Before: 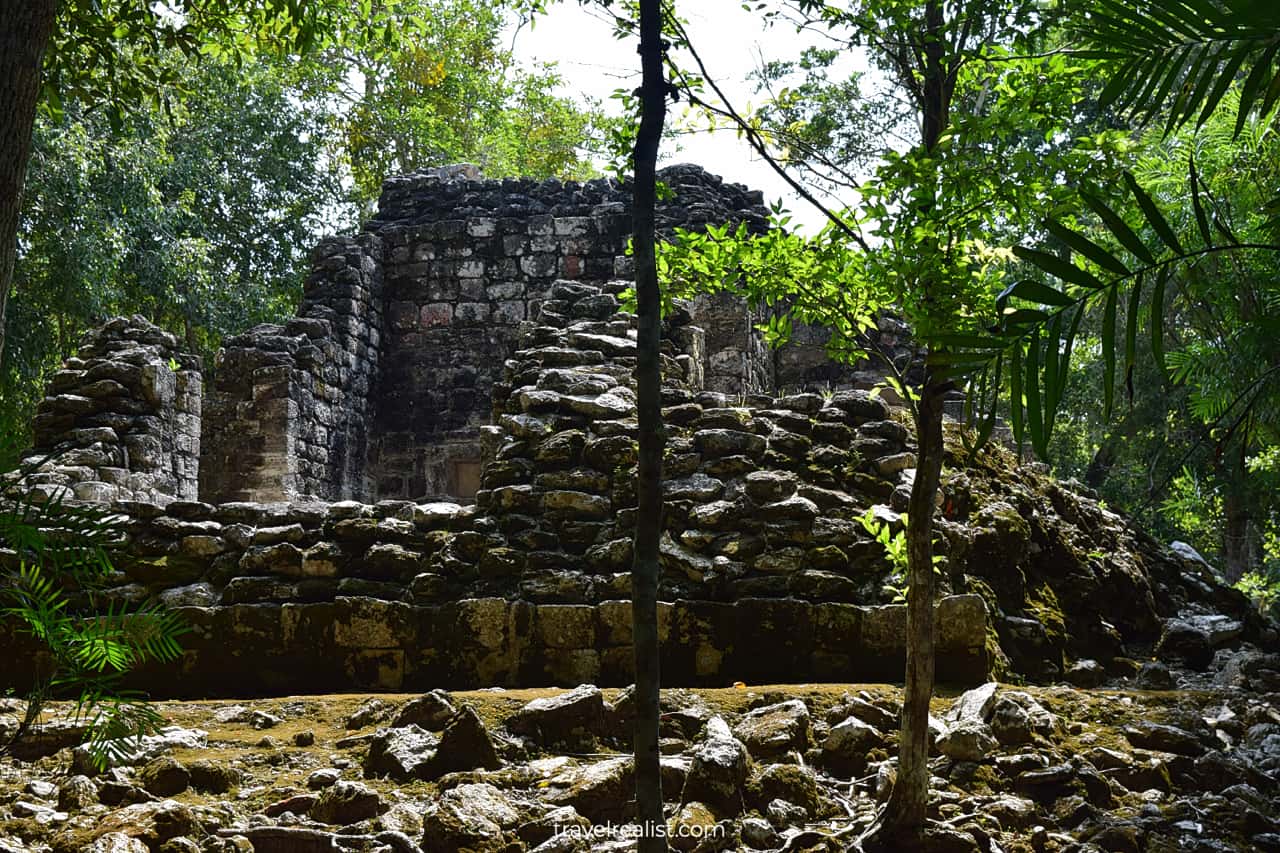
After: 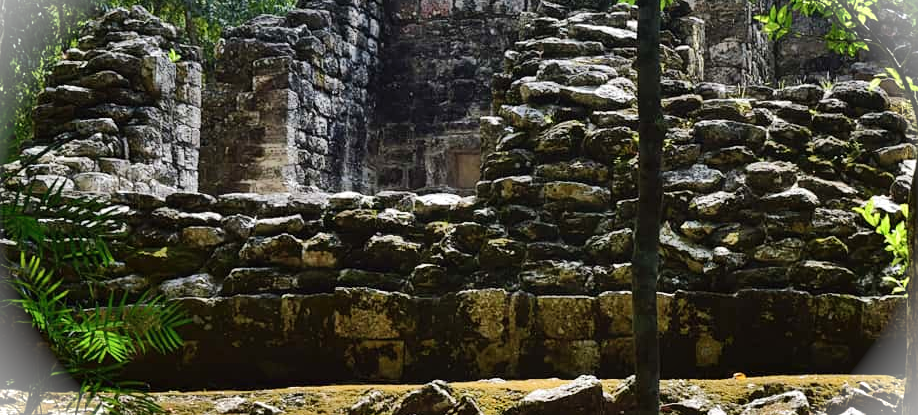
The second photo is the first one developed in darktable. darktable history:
crop: top 36.337%, right 28.266%, bottom 14.956%
vignetting: fall-off start 99.35%, brightness 0.985, saturation -0.491, width/height ratio 1.304
shadows and highlights: low approximation 0.01, soften with gaussian
